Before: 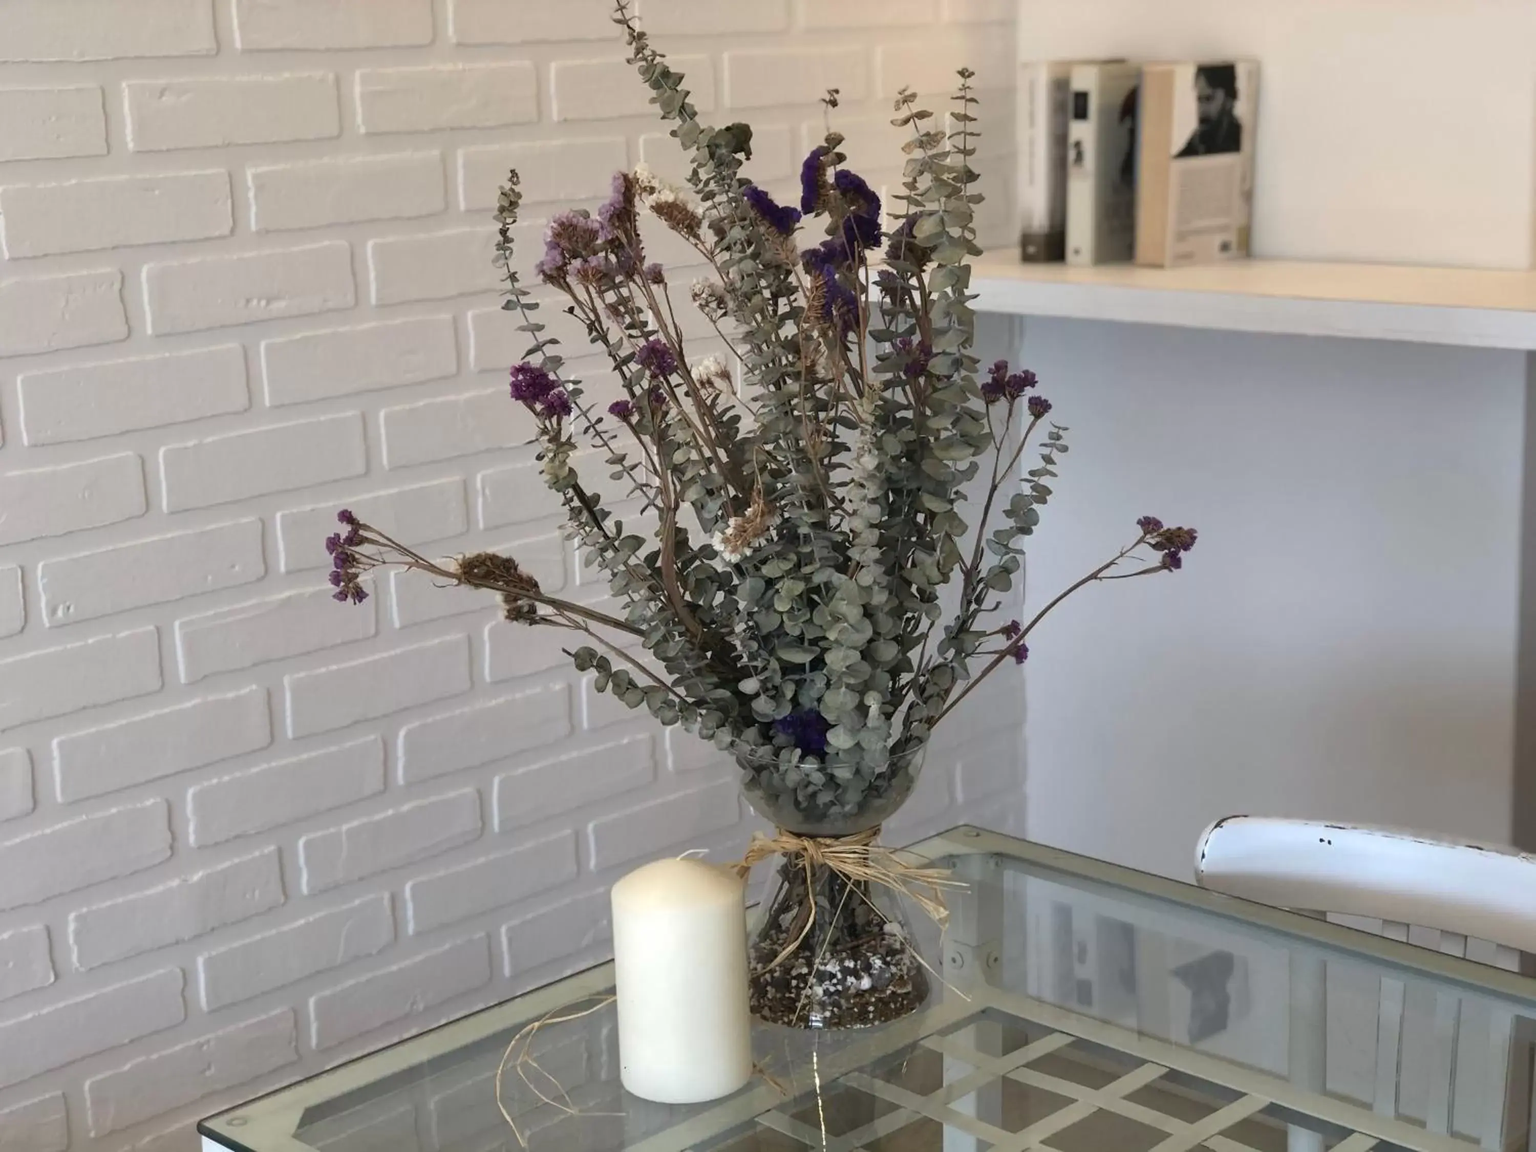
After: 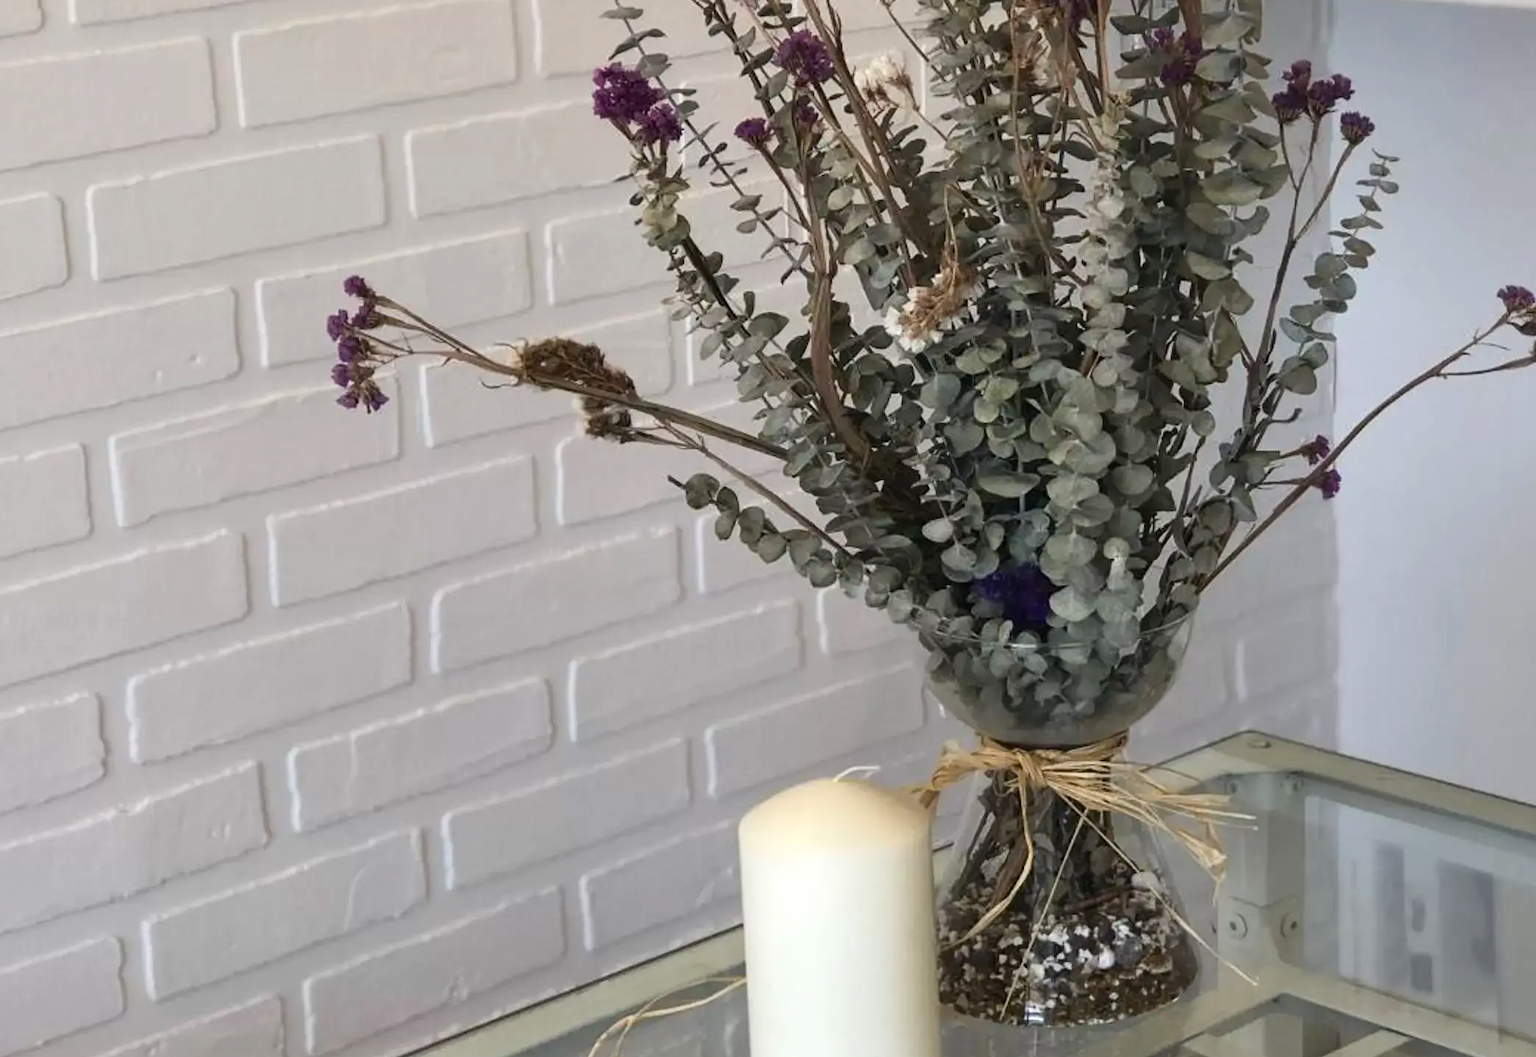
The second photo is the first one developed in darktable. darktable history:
crop: left 6.488%, top 27.668%, right 24.183%, bottom 8.656%
color balance: output saturation 110%
contrast brightness saturation: contrast 0.15, brightness 0.05
